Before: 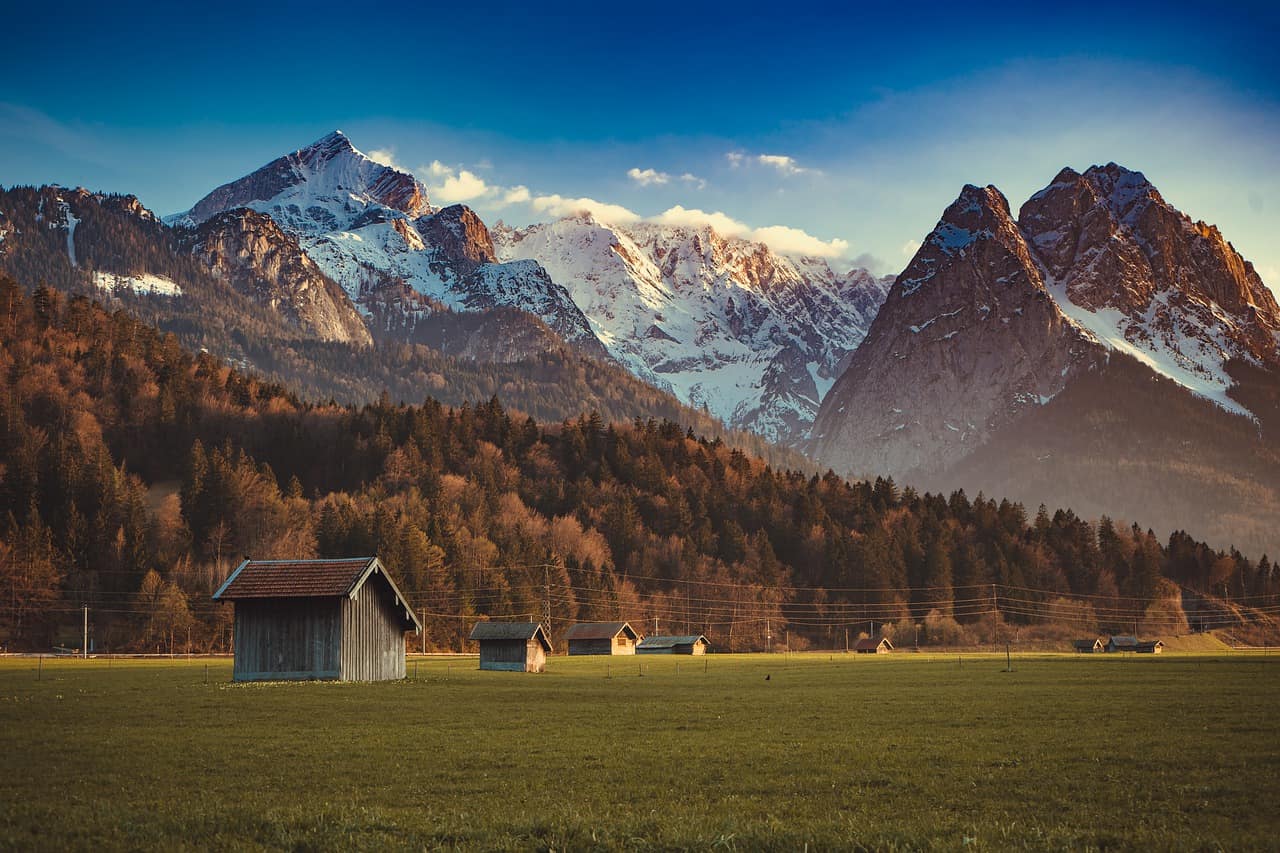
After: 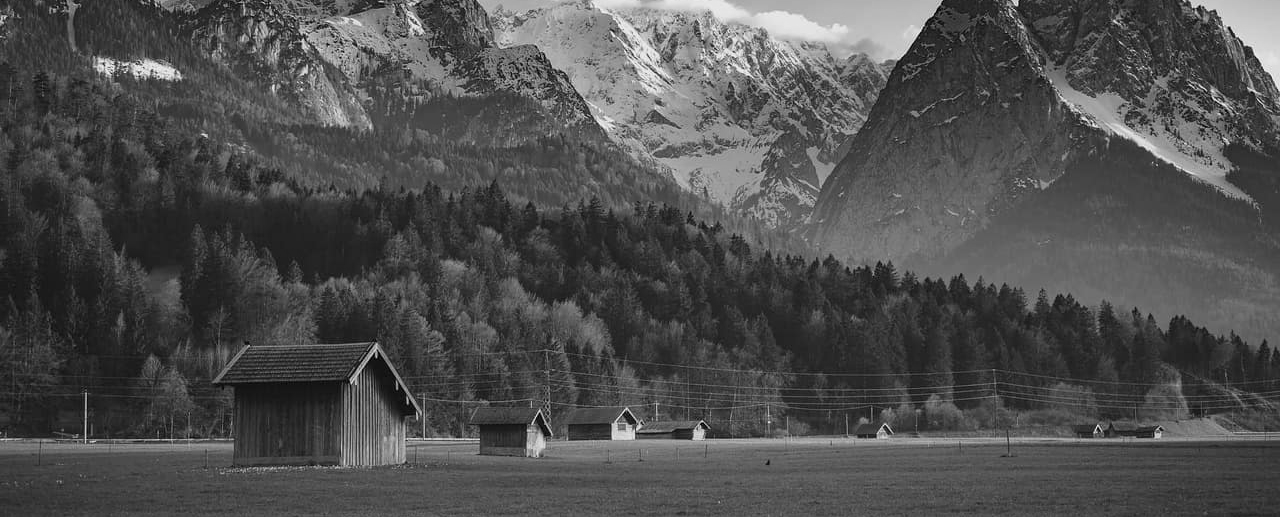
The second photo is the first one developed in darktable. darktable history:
monochrome: a 73.58, b 64.21
crop and rotate: top 25.357%, bottom 13.942%
